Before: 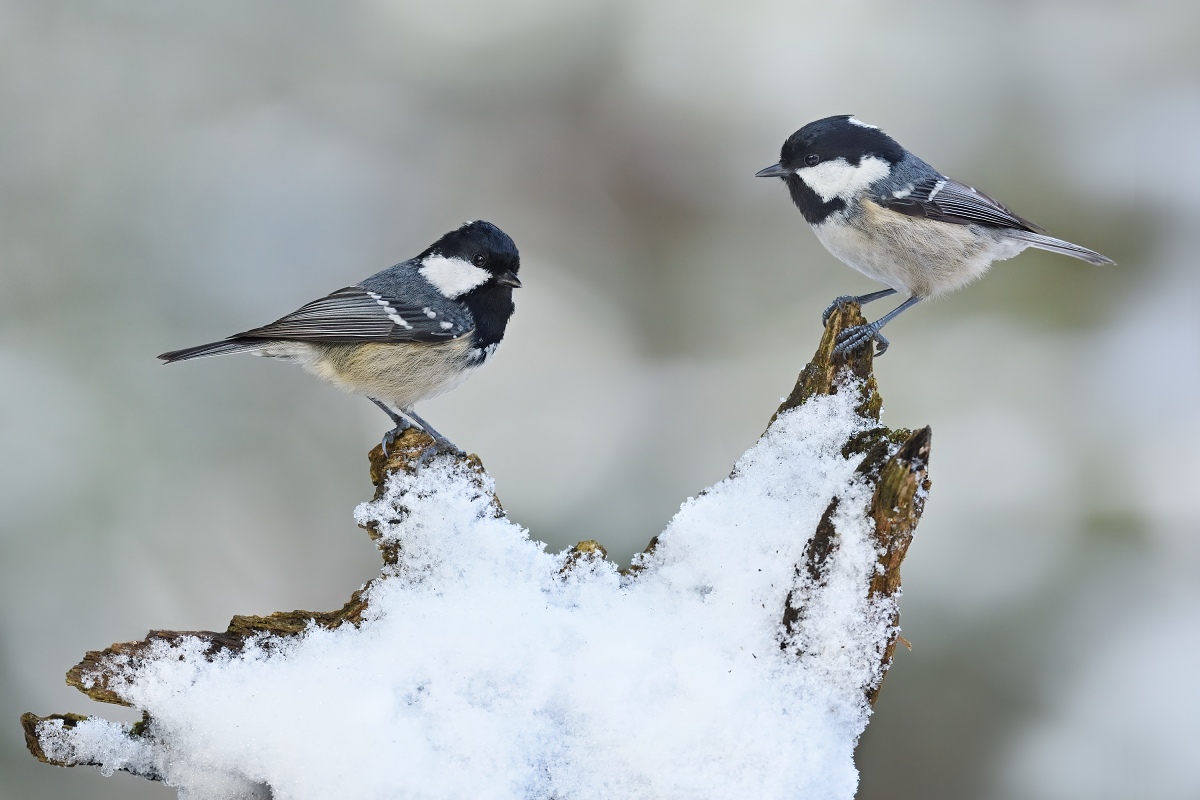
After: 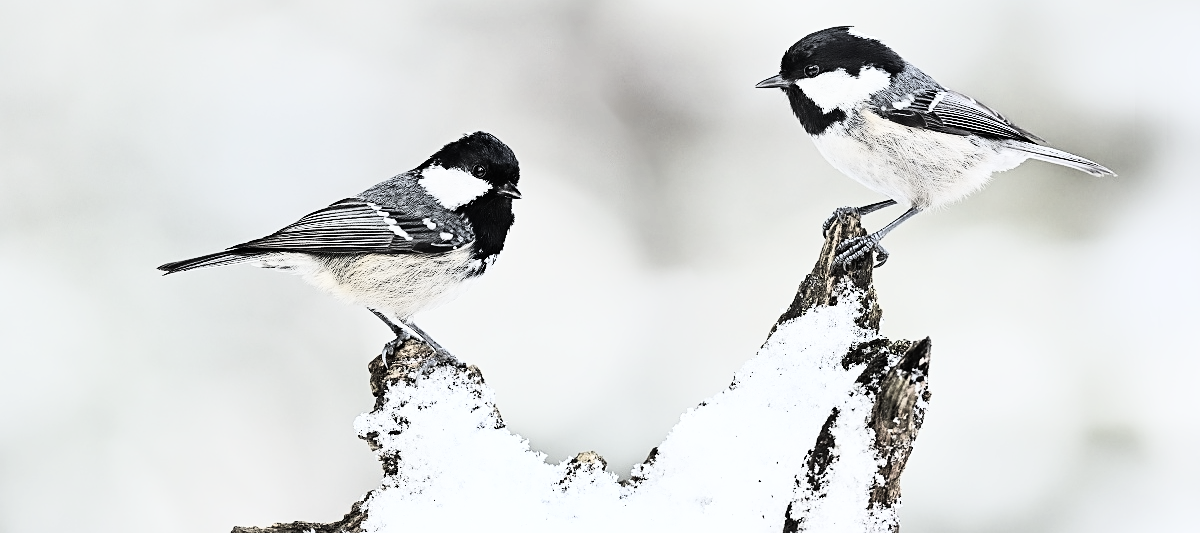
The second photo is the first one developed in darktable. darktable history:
crop: top 11.166%, bottom 22.168%
color zones: curves: ch1 [(0, 0.153) (0.143, 0.15) (0.286, 0.151) (0.429, 0.152) (0.571, 0.152) (0.714, 0.151) (0.857, 0.151) (1, 0.153)]
sharpen: on, module defaults
rgb curve: curves: ch0 [(0, 0) (0.21, 0.15) (0.24, 0.21) (0.5, 0.75) (0.75, 0.96) (0.89, 0.99) (1, 1)]; ch1 [(0, 0.02) (0.21, 0.13) (0.25, 0.2) (0.5, 0.67) (0.75, 0.9) (0.89, 0.97) (1, 1)]; ch2 [(0, 0.02) (0.21, 0.13) (0.25, 0.2) (0.5, 0.67) (0.75, 0.9) (0.89, 0.97) (1, 1)], compensate middle gray true
